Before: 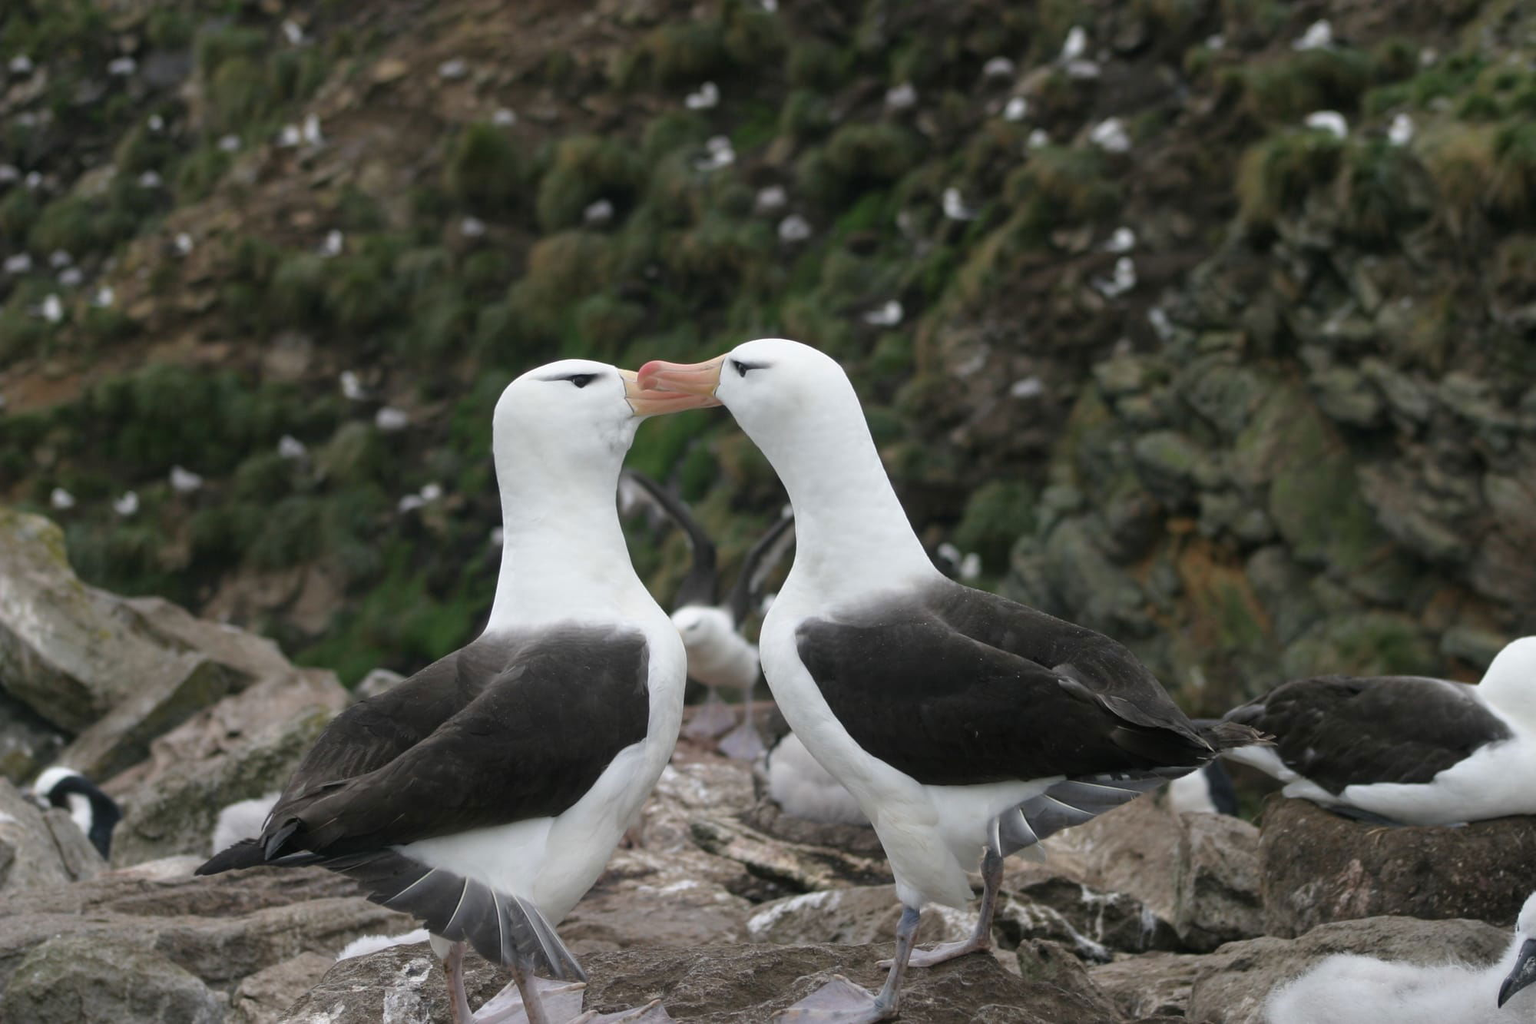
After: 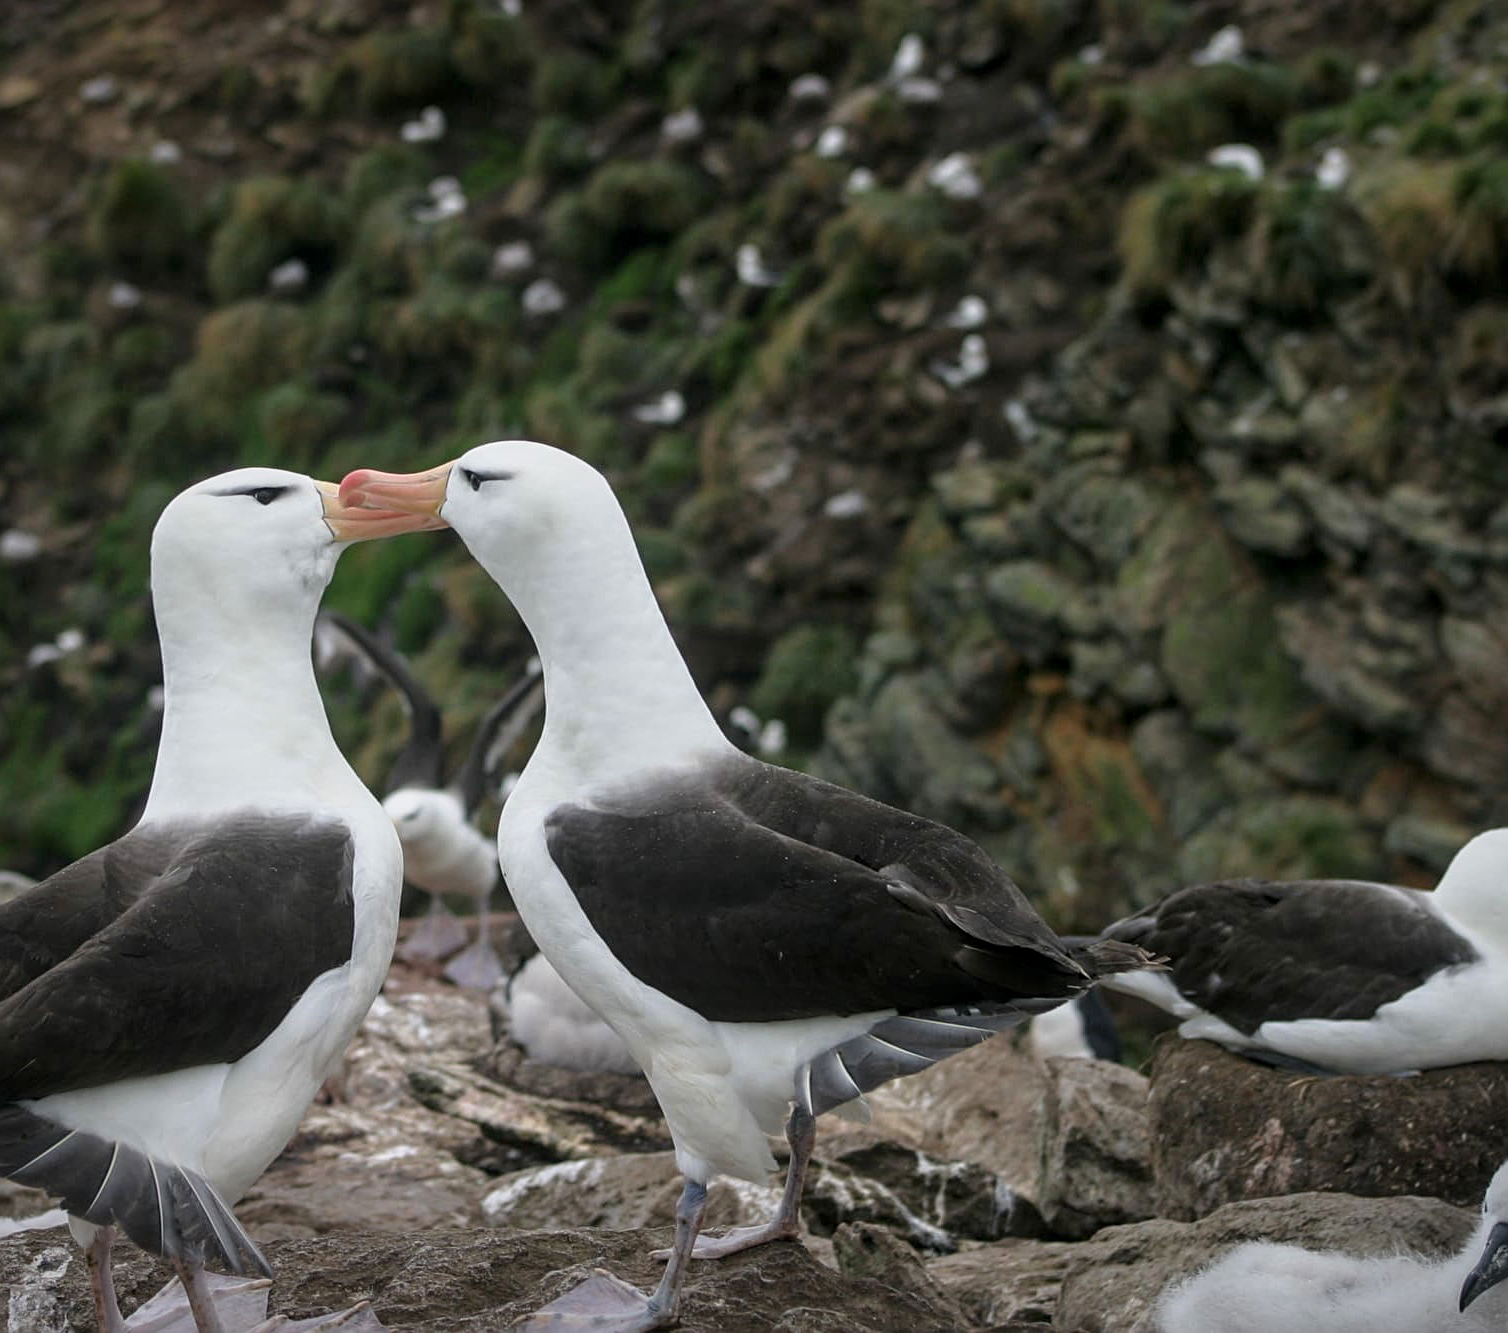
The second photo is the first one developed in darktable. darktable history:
sharpen: radius 2.172, amount 0.388, threshold 0.075
vignetting: fall-off start 84.99%, fall-off radius 80.14%, saturation 0.053, width/height ratio 1.214, unbound false
local contrast: on, module defaults
crop and rotate: left 24.594%
filmic rgb: black relative exposure -16 EV, white relative exposure 2.9 EV, hardness 10
contrast brightness saturation: contrast 0.041, saturation 0.154
